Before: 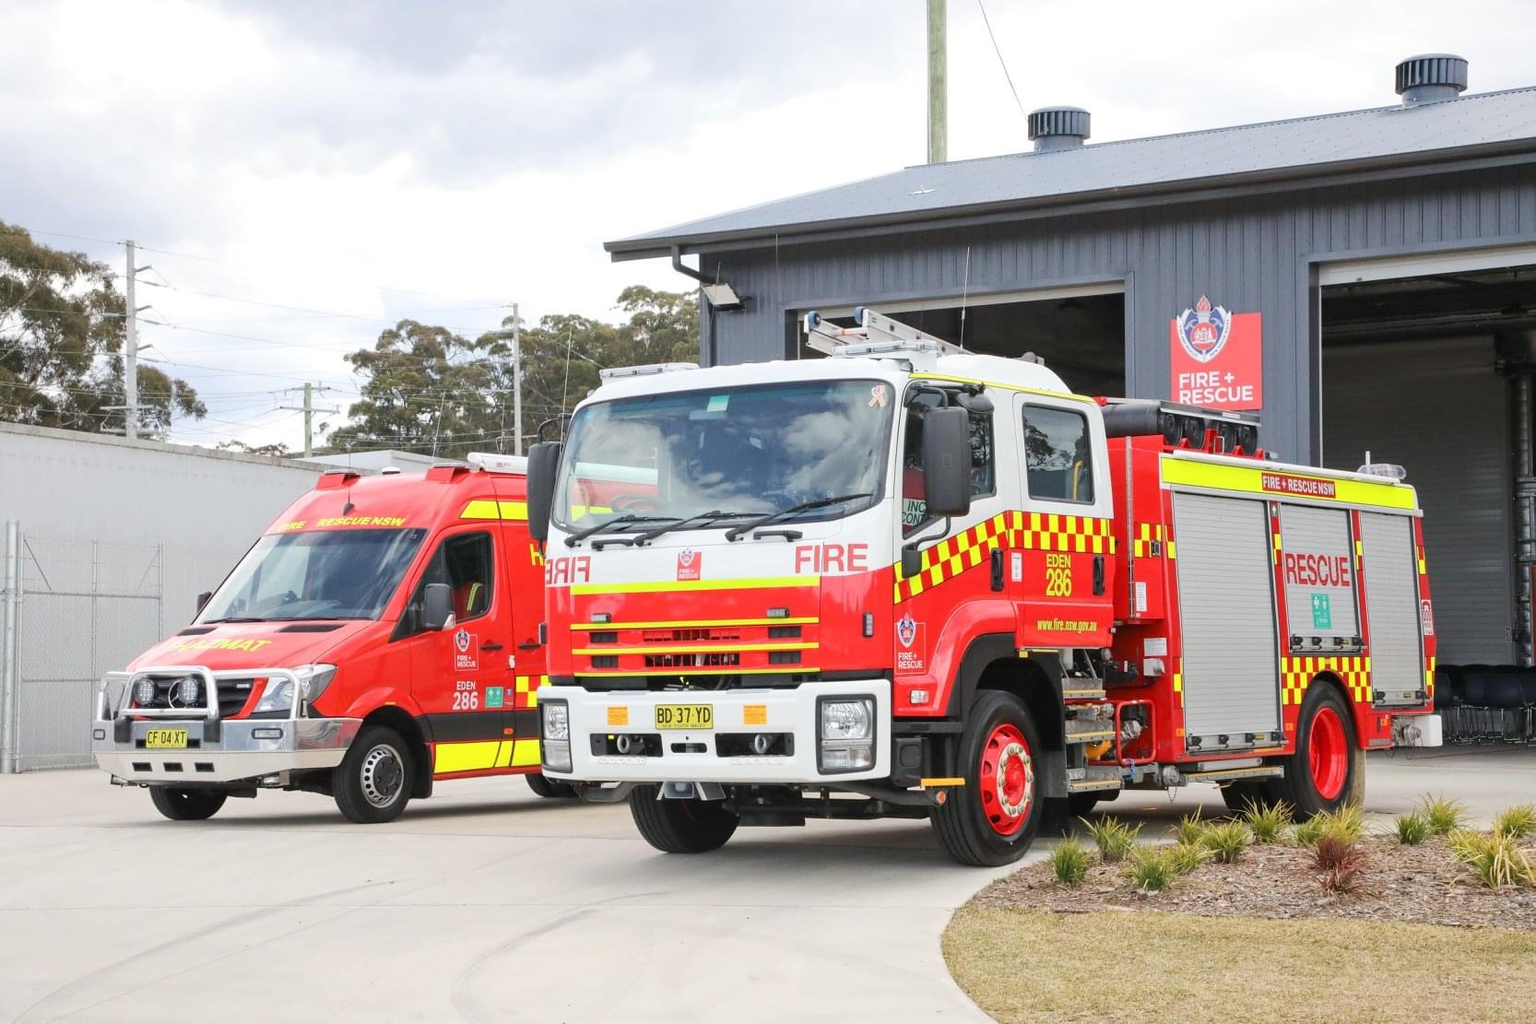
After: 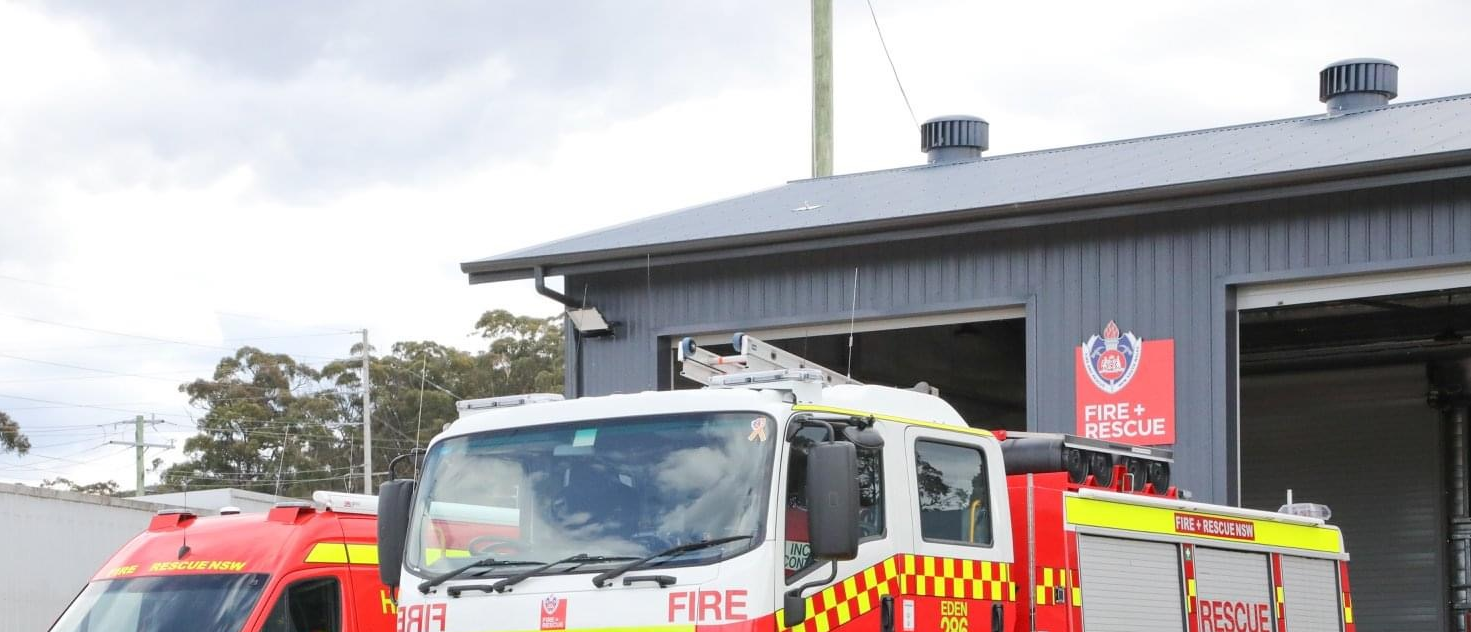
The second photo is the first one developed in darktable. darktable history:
crop and rotate: left 11.691%, bottom 43.084%
